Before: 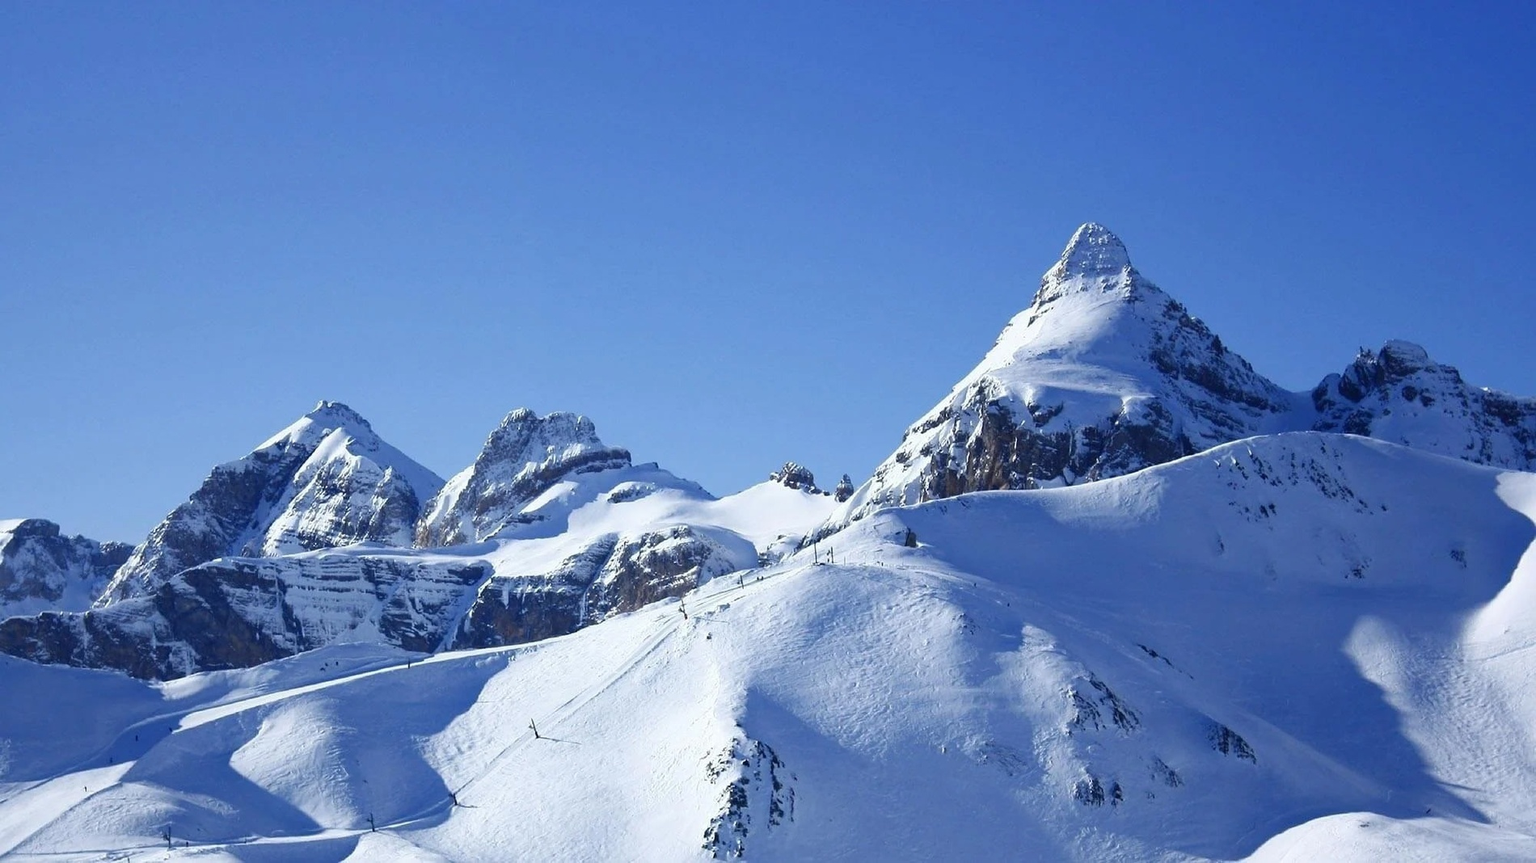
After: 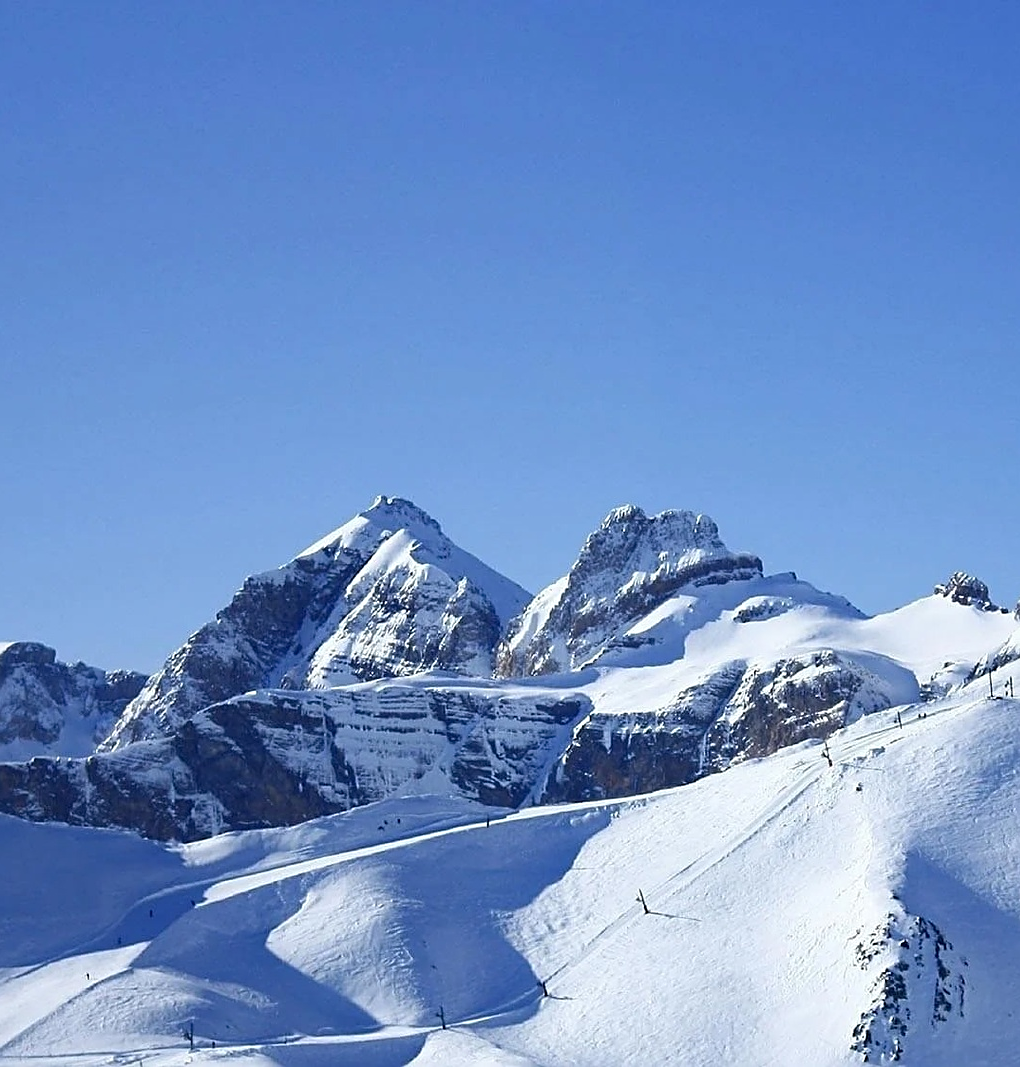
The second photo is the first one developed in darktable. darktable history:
tone equalizer: on, module defaults
crop: left 0.976%, right 45.306%, bottom 0.087%
sharpen: on, module defaults
base curve: preserve colors none
